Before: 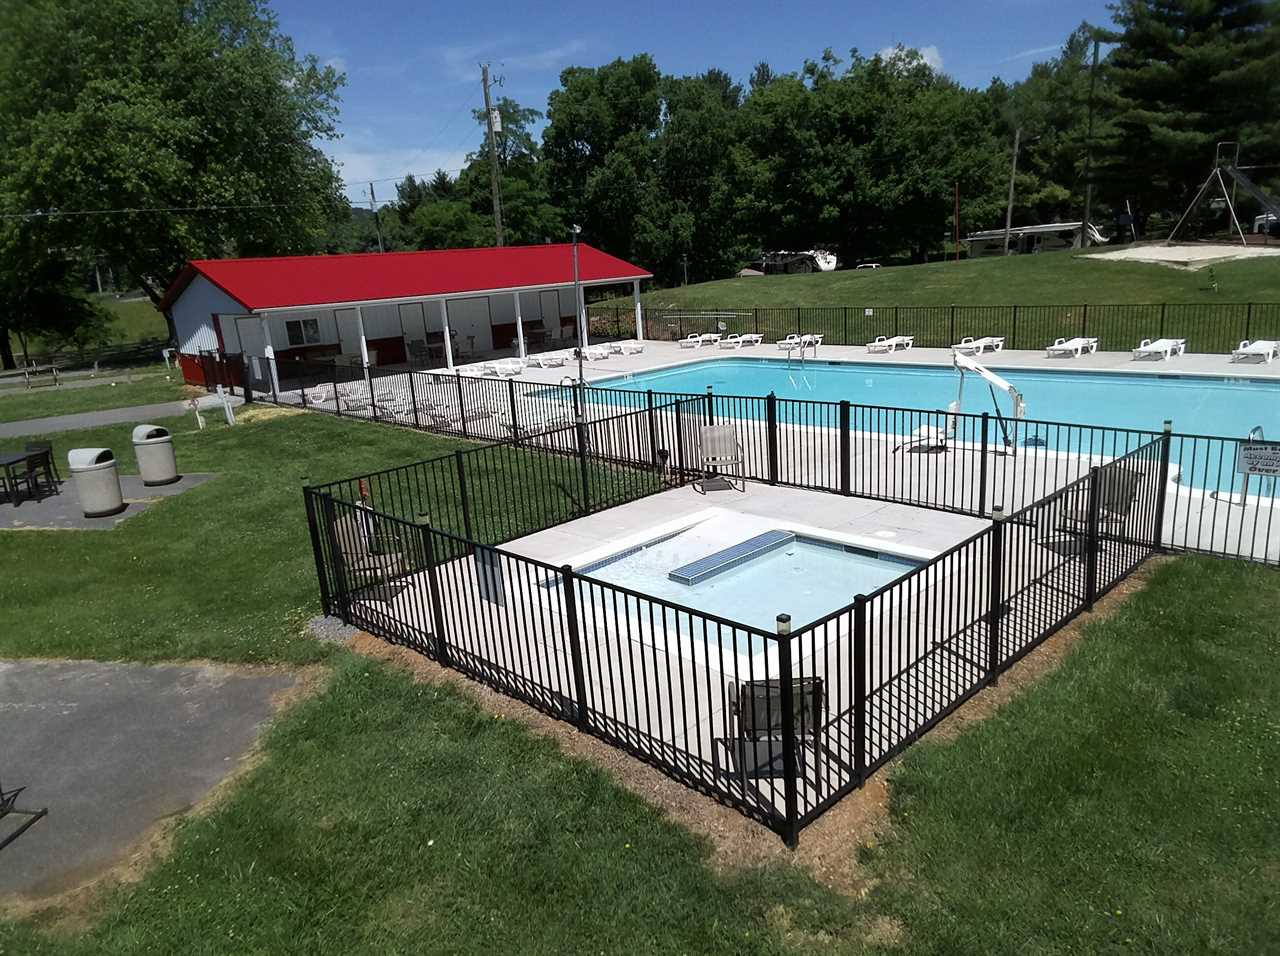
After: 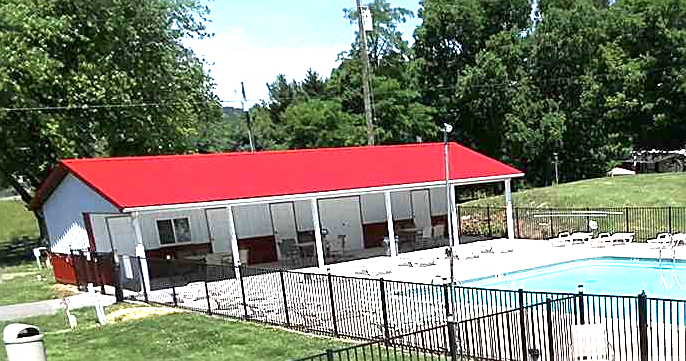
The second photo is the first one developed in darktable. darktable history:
crop: left 10.121%, top 10.631%, right 36.218%, bottom 51.526%
contrast brightness saturation: saturation -0.04
exposure: exposure 2.003 EV, compensate highlight preservation false
sharpen: on, module defaults
